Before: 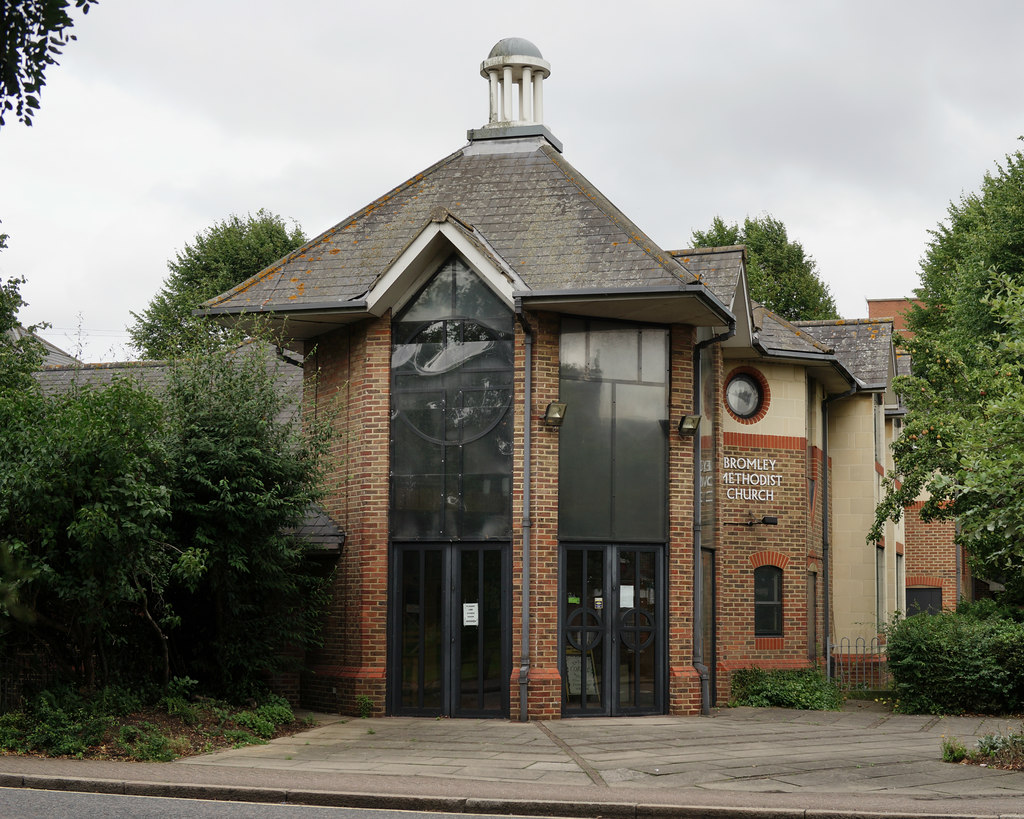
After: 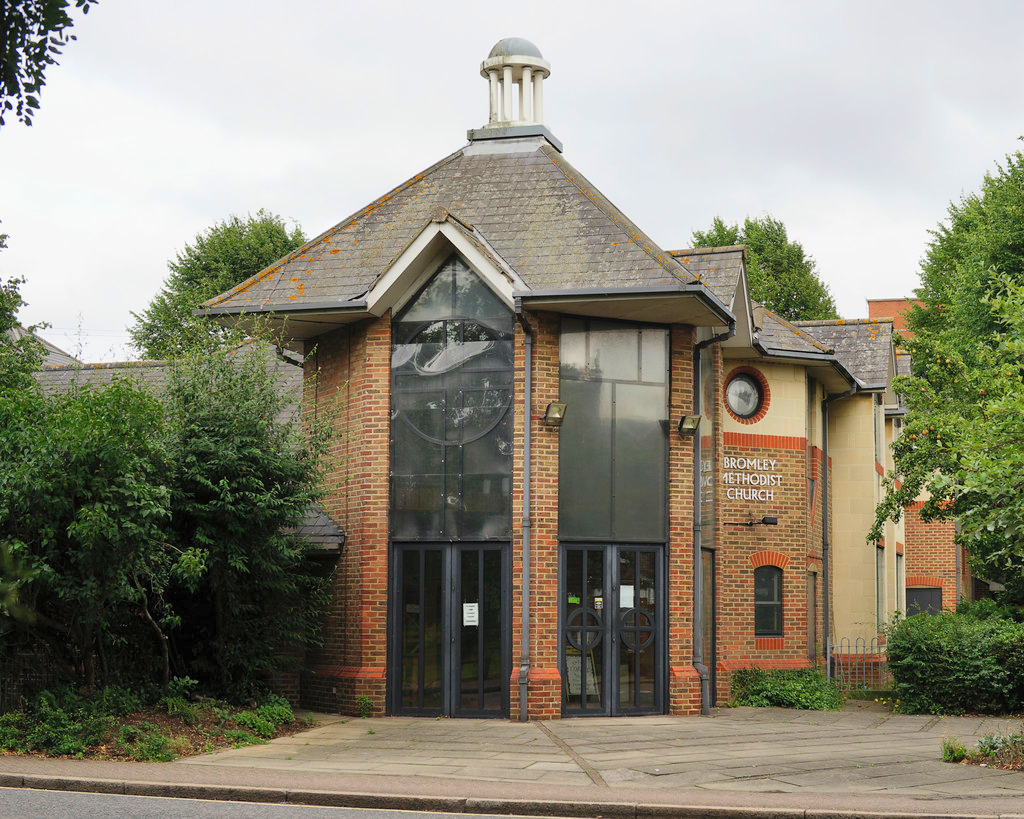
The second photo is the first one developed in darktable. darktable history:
contrast brightness saturation: contrast 0.065, brightness 0.176, saturation 0.417
